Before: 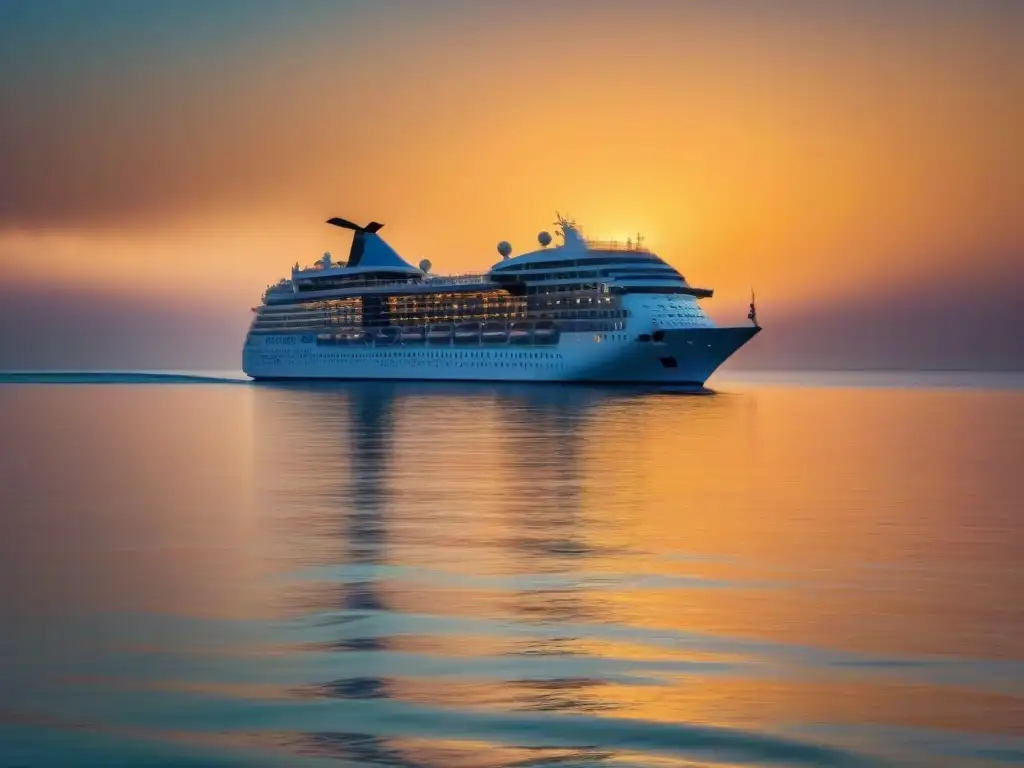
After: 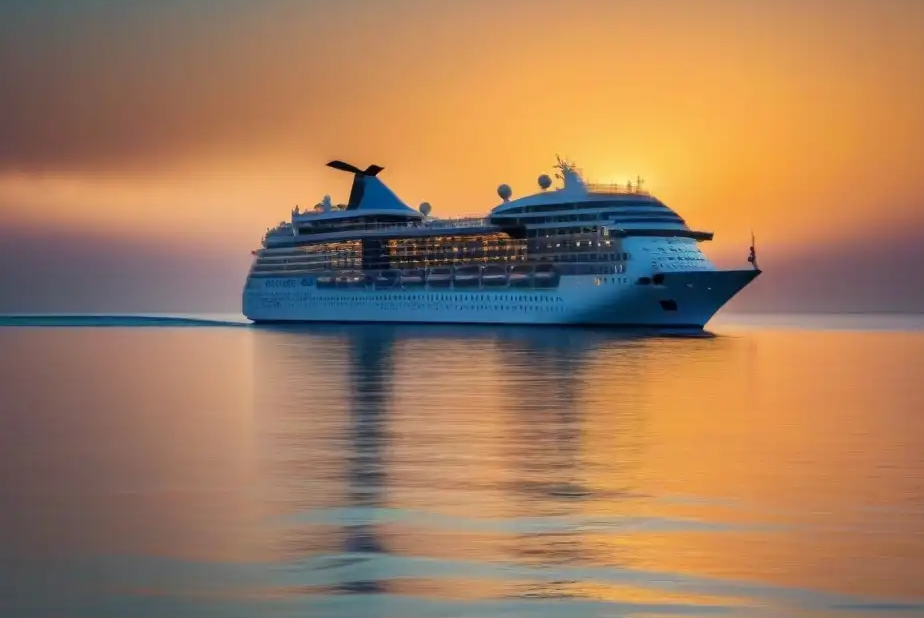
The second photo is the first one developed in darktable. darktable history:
crop: top 7.425%, right 9.686%, bottom 12.098%
